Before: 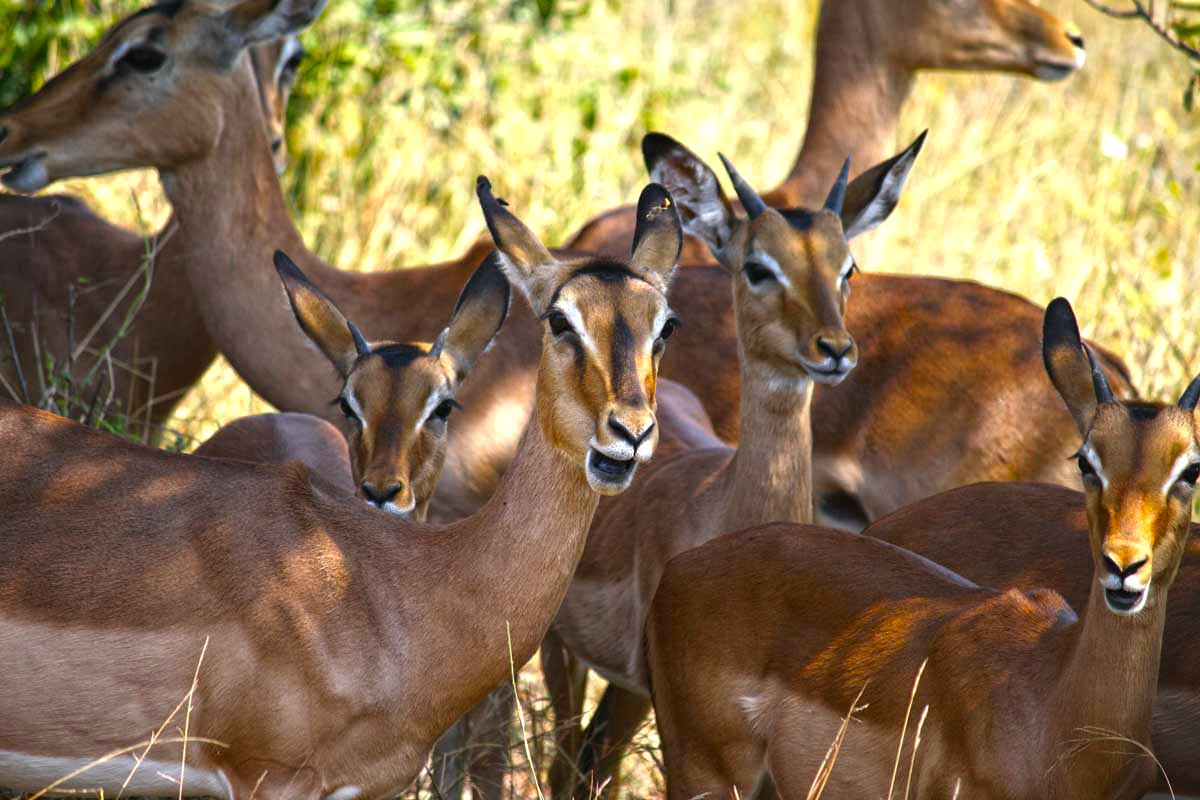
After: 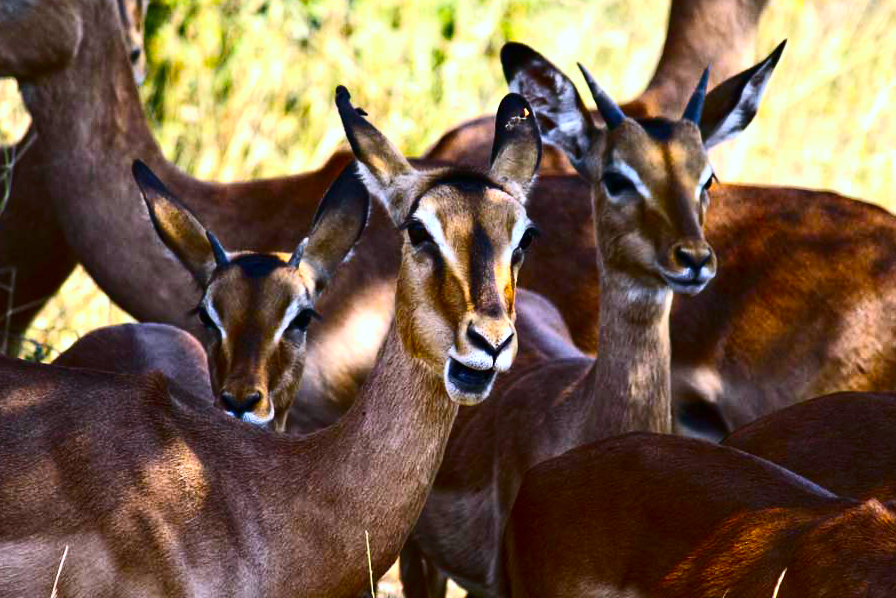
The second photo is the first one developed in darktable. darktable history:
crop and rotate: left 11.831%, top 11.346%, right 13.429%, bottom 13.899%
white balance: red 0.967, blue 1.119, emerald 0.756
contrast brightness saturation: contrast 0.32, brightness -0.08, saturation 0.17
